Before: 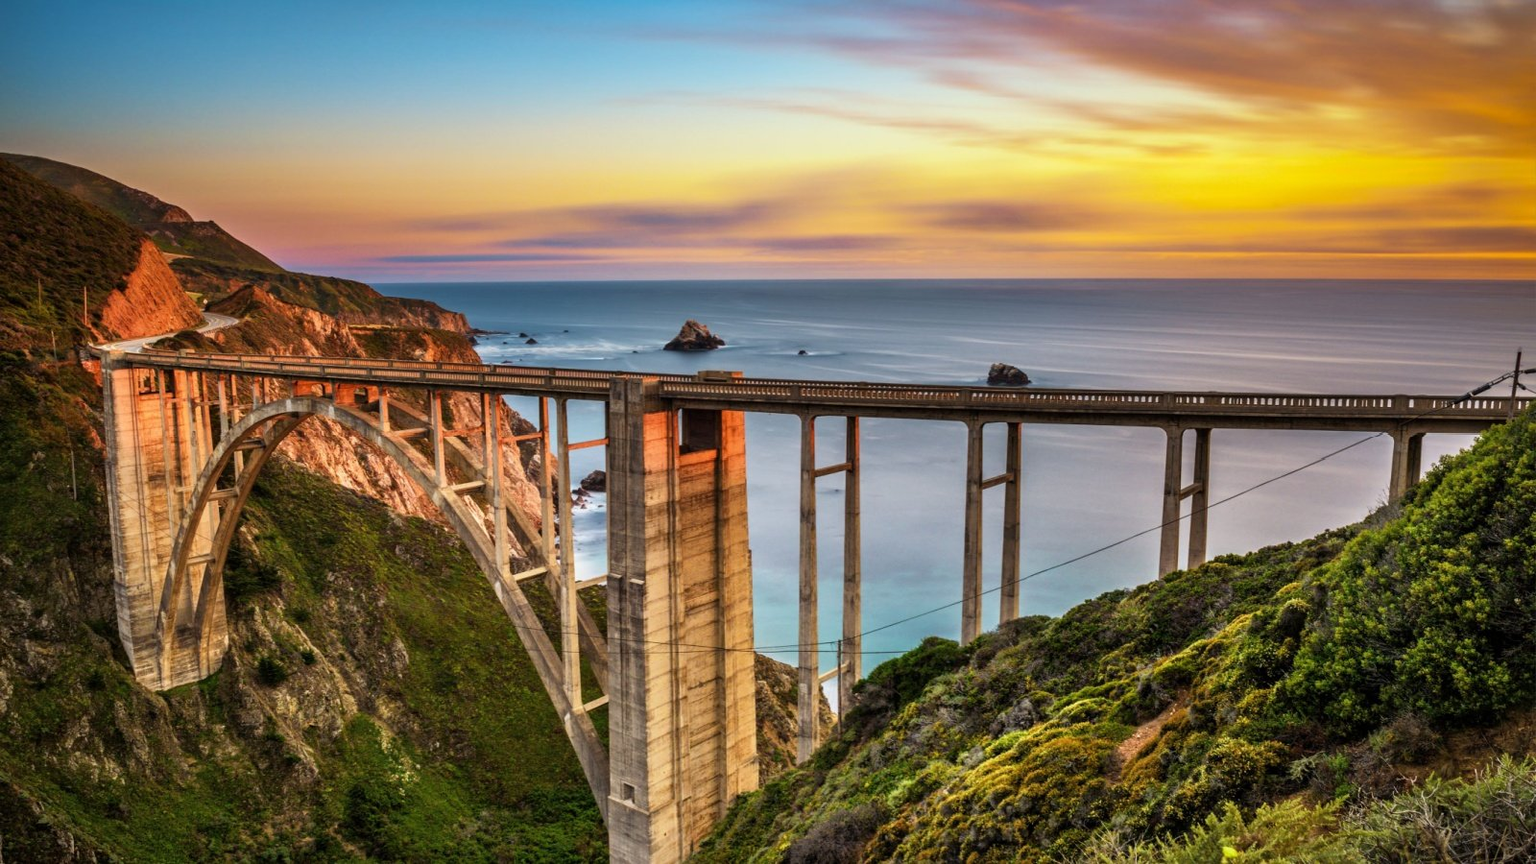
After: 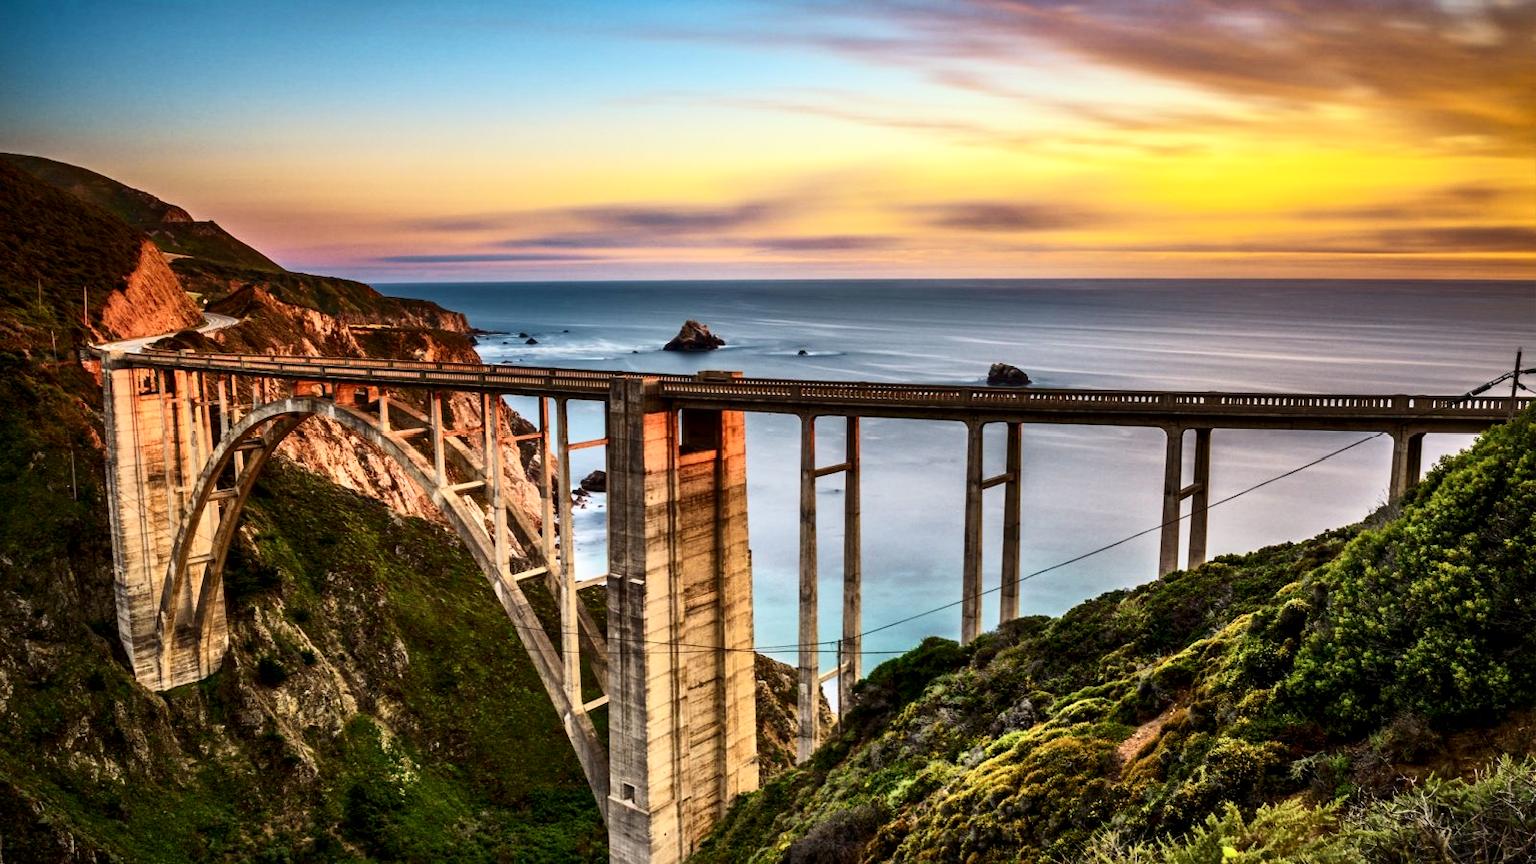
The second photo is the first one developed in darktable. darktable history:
local contrast: mode bilateral grid, contrast 19, coarseness 51, detail 130%, midtone range 0.2
contrast brightness saturation: contrast 0.271
